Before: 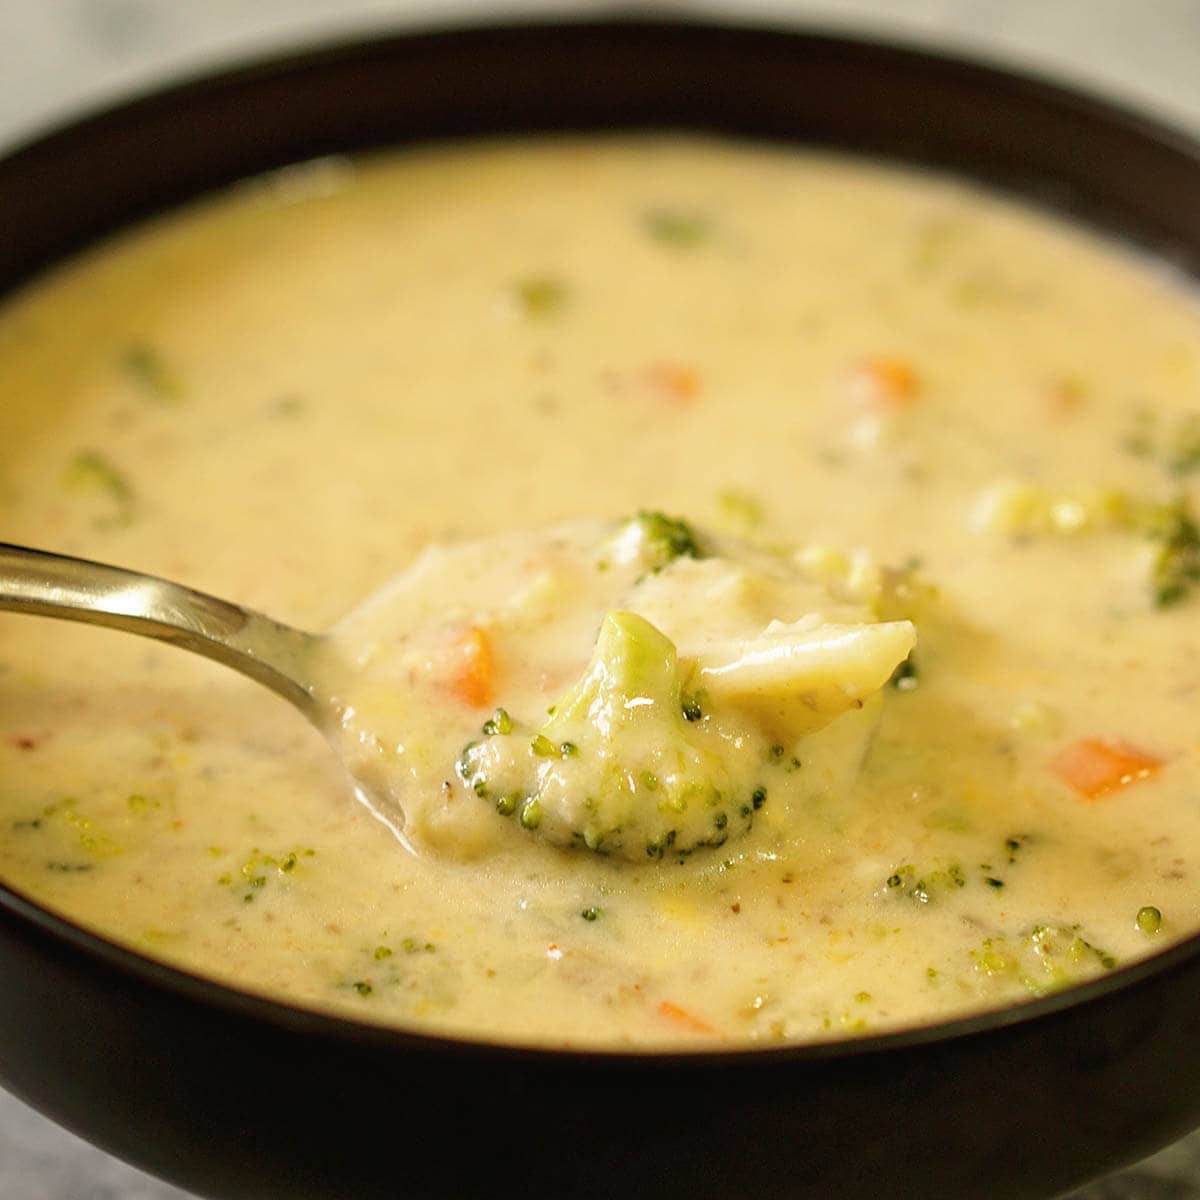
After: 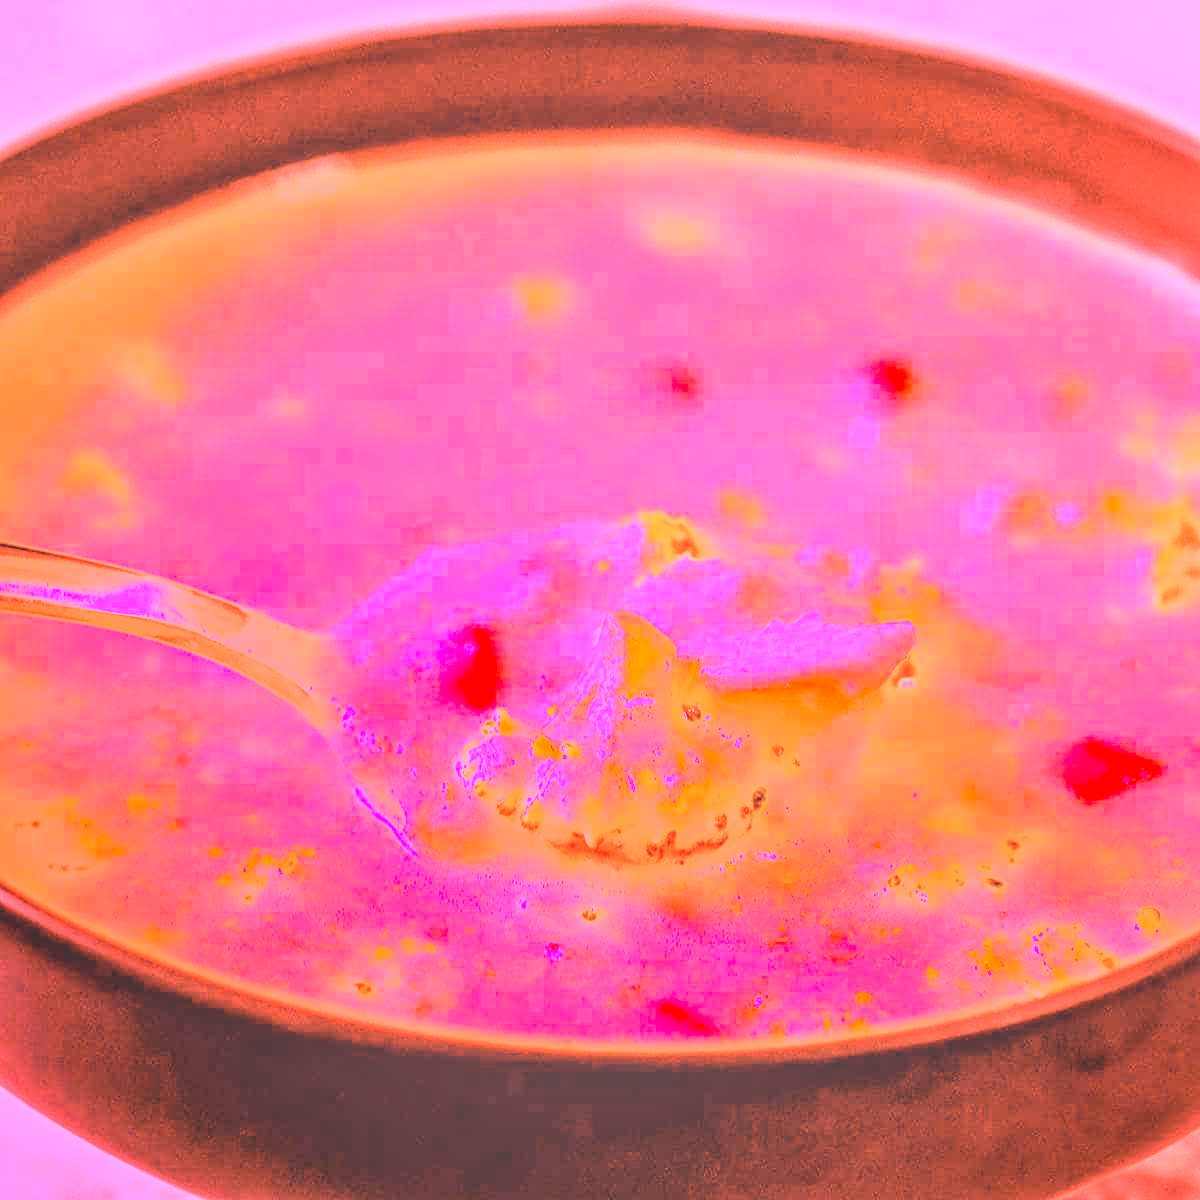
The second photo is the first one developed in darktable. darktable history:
exposure: exposure 0.014 EV, compensate highlight preservation false
white balance: red 4.26, blue 1.802
local contrast: on, module defaults
